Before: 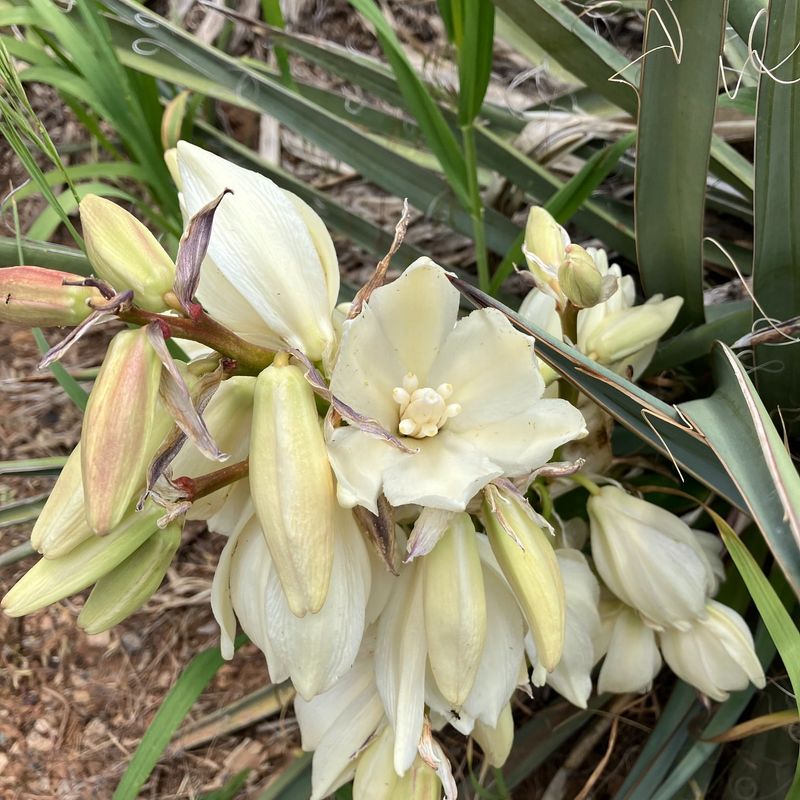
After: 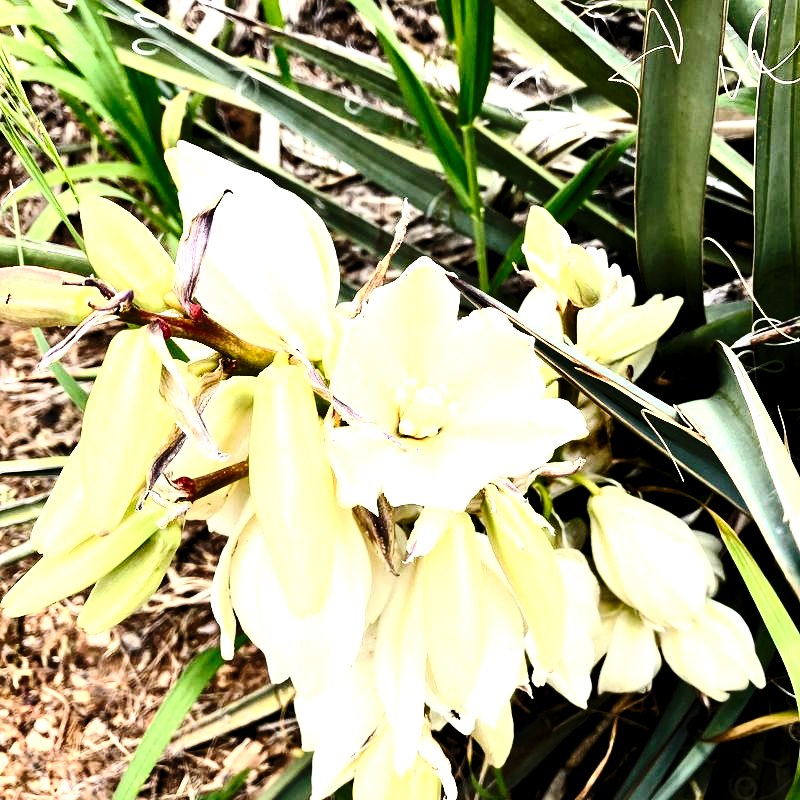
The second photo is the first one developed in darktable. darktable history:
contrast brightness saturation: contrast 0.4, brightness 0.1, saturation 0.21
base curve: curves: ch0 [(0, 0) (0.073, 0.04) (0.157, 0.139) (0.492, 0.492) (0.758, 0.758) (1, 1)], preserve colors none
exposure: black level correction 0.001, exposure 0.5 EV, compensate exposure bias true, compensate highlight preservation false
levels: levels [0.055, 0.477, 0.9]
